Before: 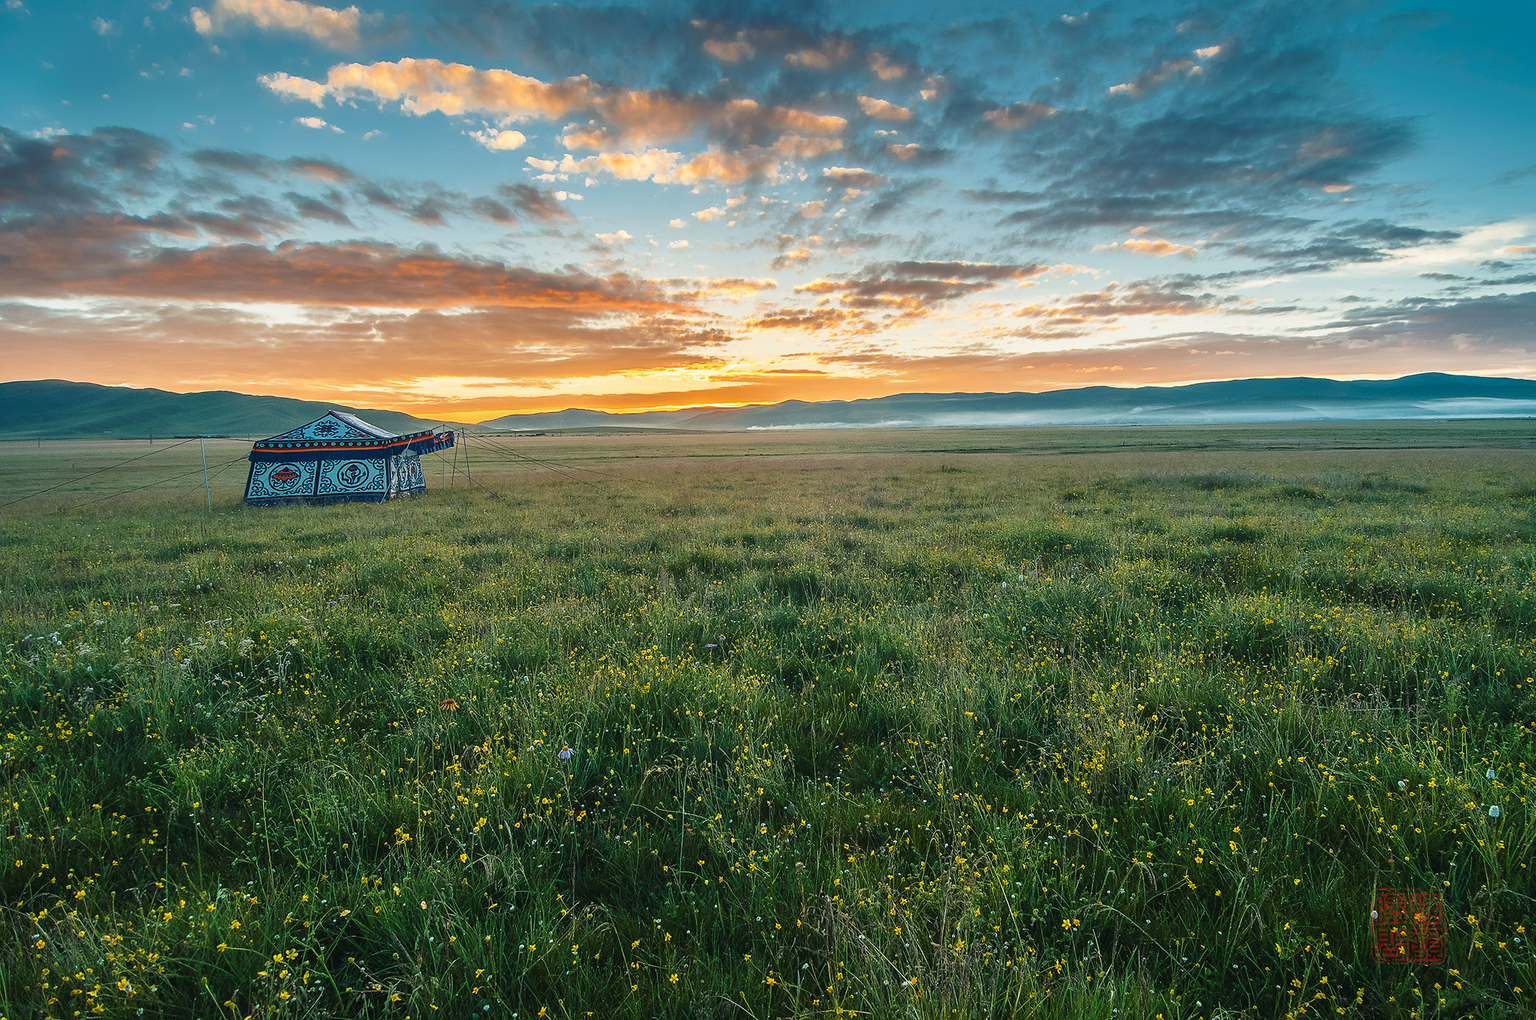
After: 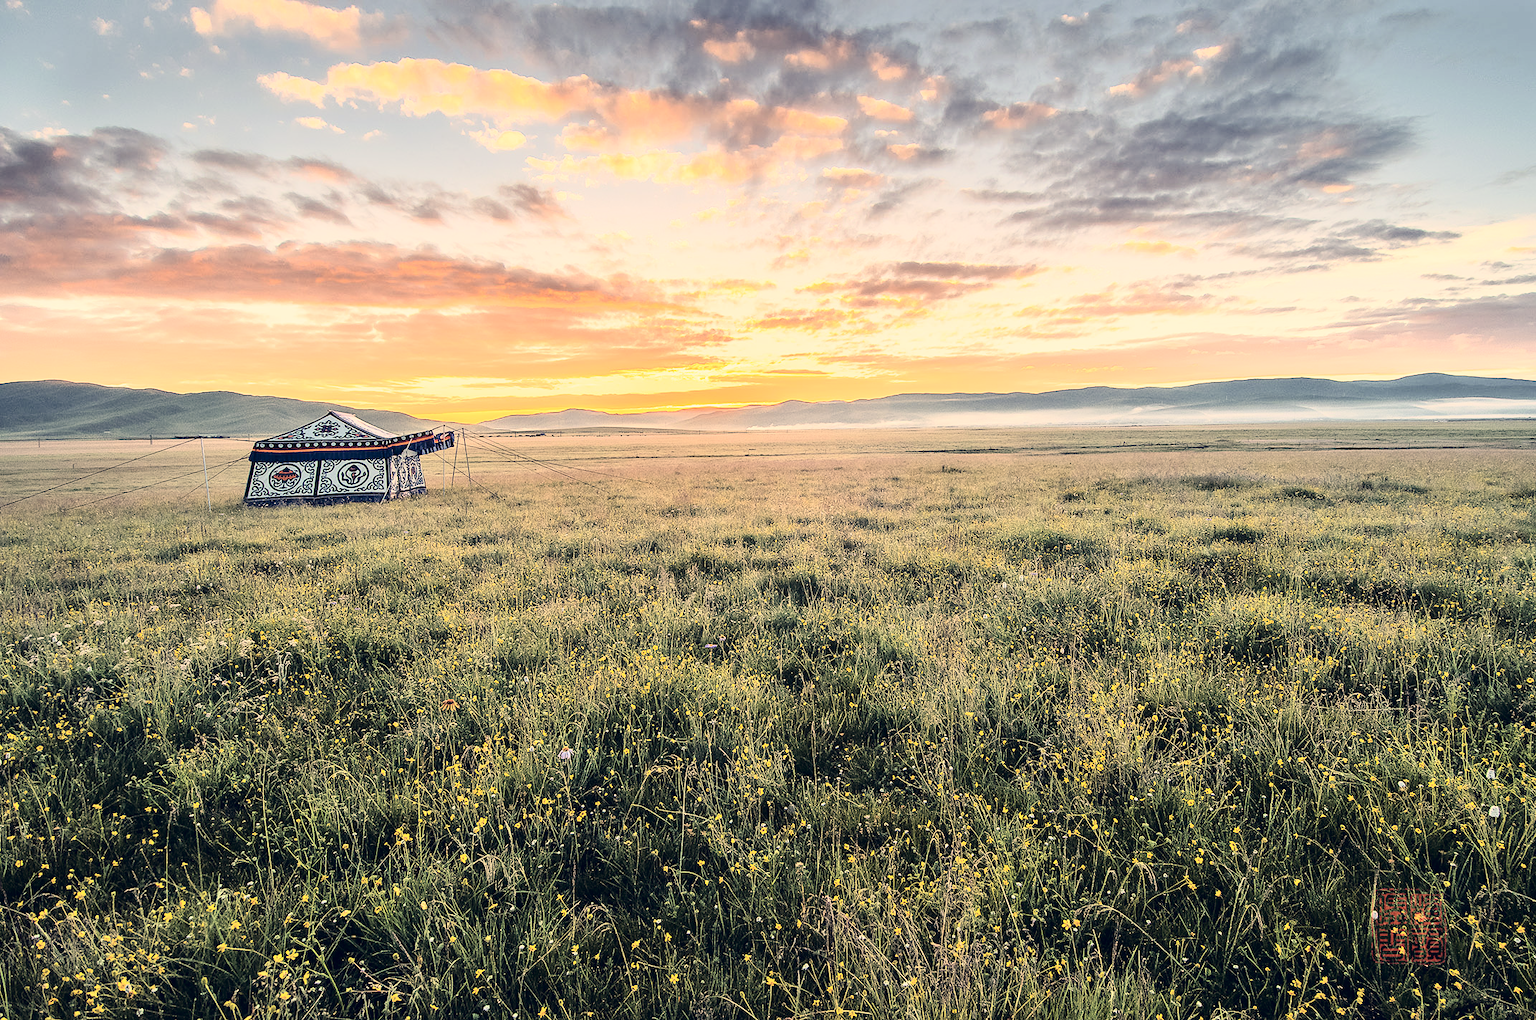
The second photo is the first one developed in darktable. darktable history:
tone curve: curves: ch0 [(0, 0) (0.004, 0) (0.133, 0.071) (0.325, 0.456) (0.832, 0.957) (1, 1)], color space Lab, independent channels, preserve colors none
shadows and highlights: shadows 29.34, highlights -28.78, low approximation 0.01, soften with gaussian
color correction: highlights a* 19.91, highlights b* 27.46, shadows a* 3.36, shadows b* -16.62, saturation 0.723
tone equalizer: edges refinement/feathering 500, mask exposure compensation -1.57 EV, preserve details no
exposure: black level correction 0, exposure 0.198 EV, compensate highlight preservation false
